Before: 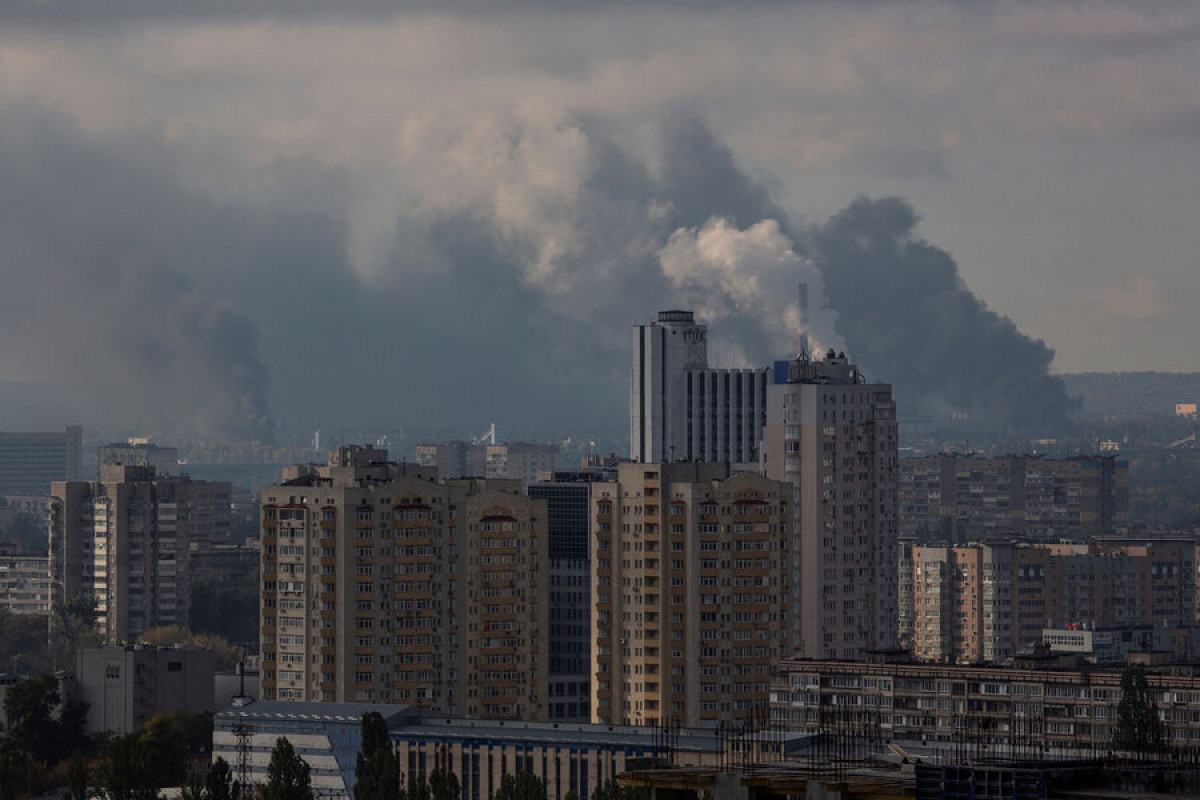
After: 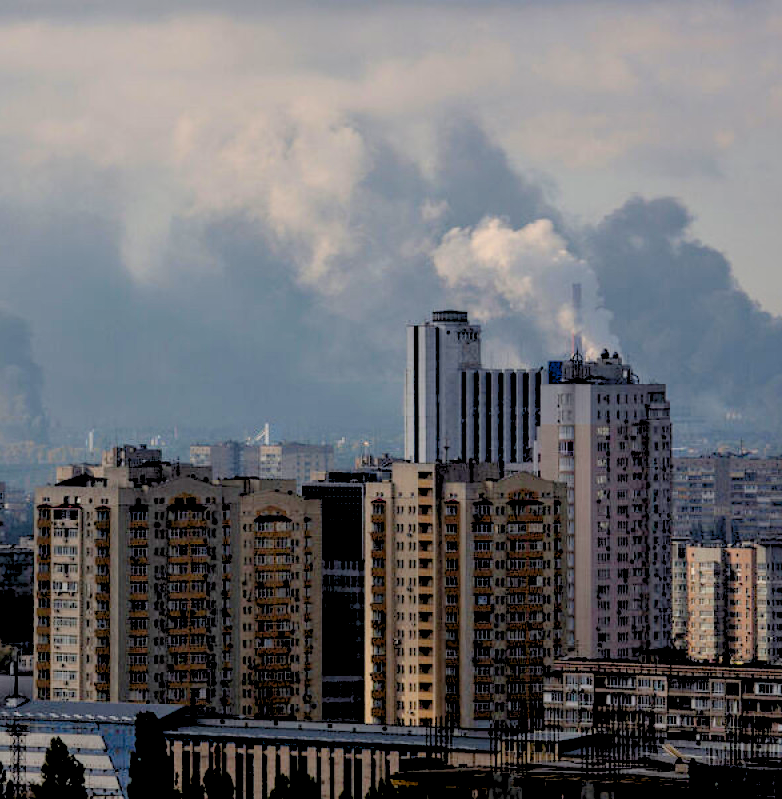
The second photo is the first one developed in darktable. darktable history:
local contrast: mode bilateral grid, contrast 20, coarseness 50, detail 120%, midtone range 0.2
exposure: black level correction 0.013, compensate highlight preservation false
levels: levels [0.072, 0.414, 0.976]
crop and rotate: left 18.872%, right 15.917%
